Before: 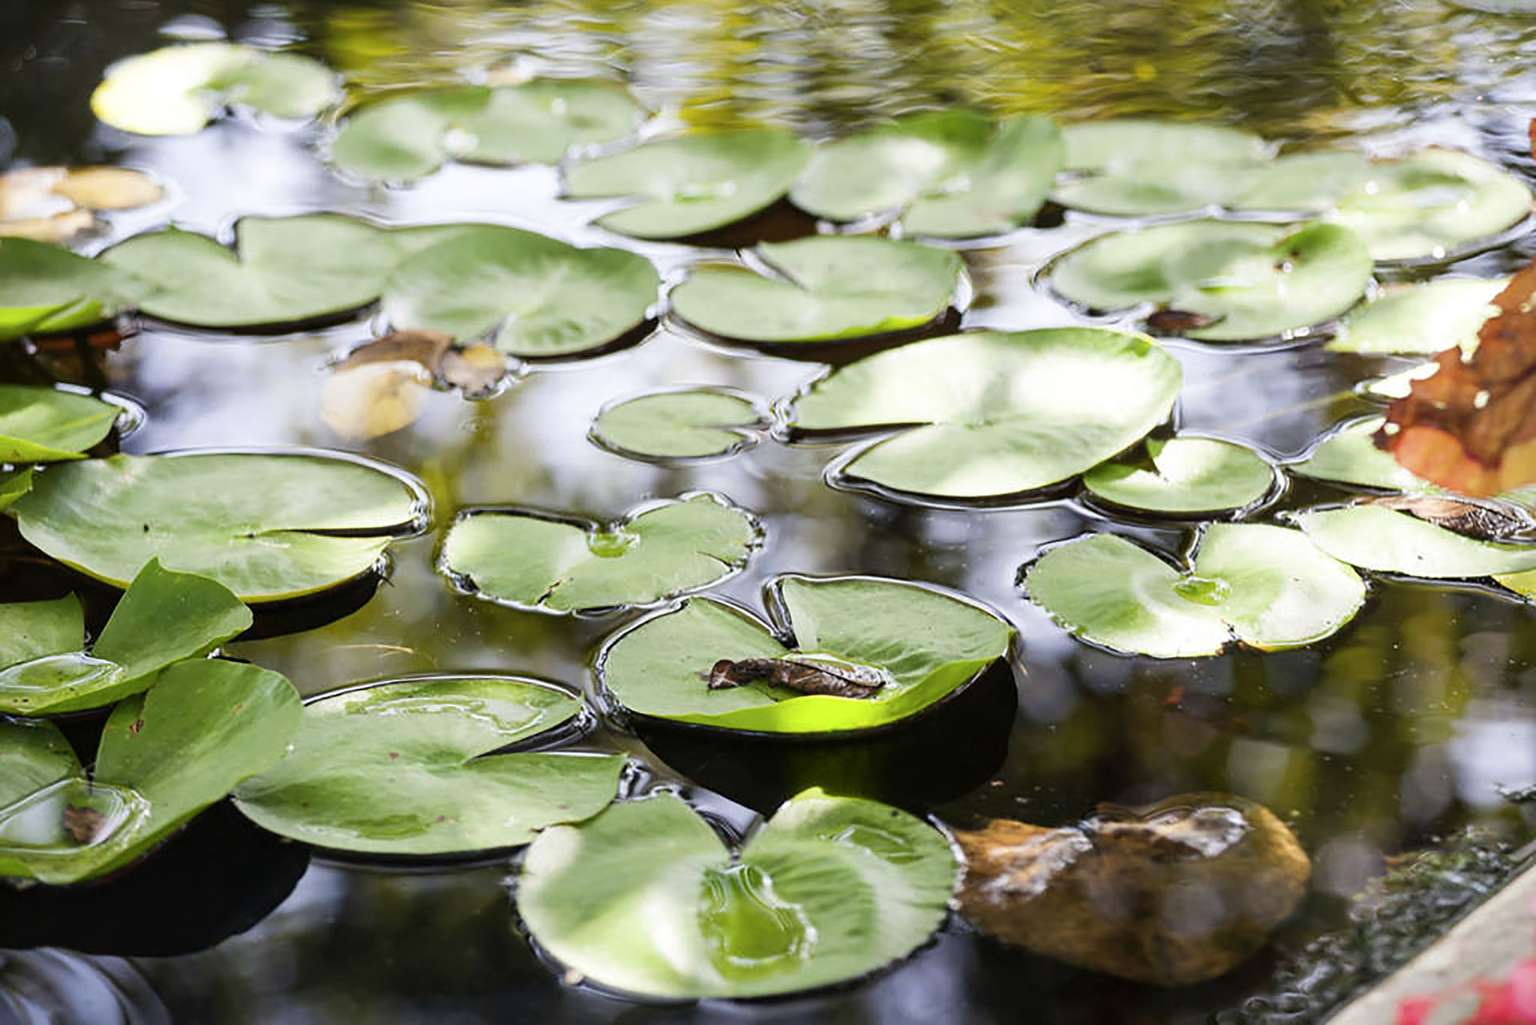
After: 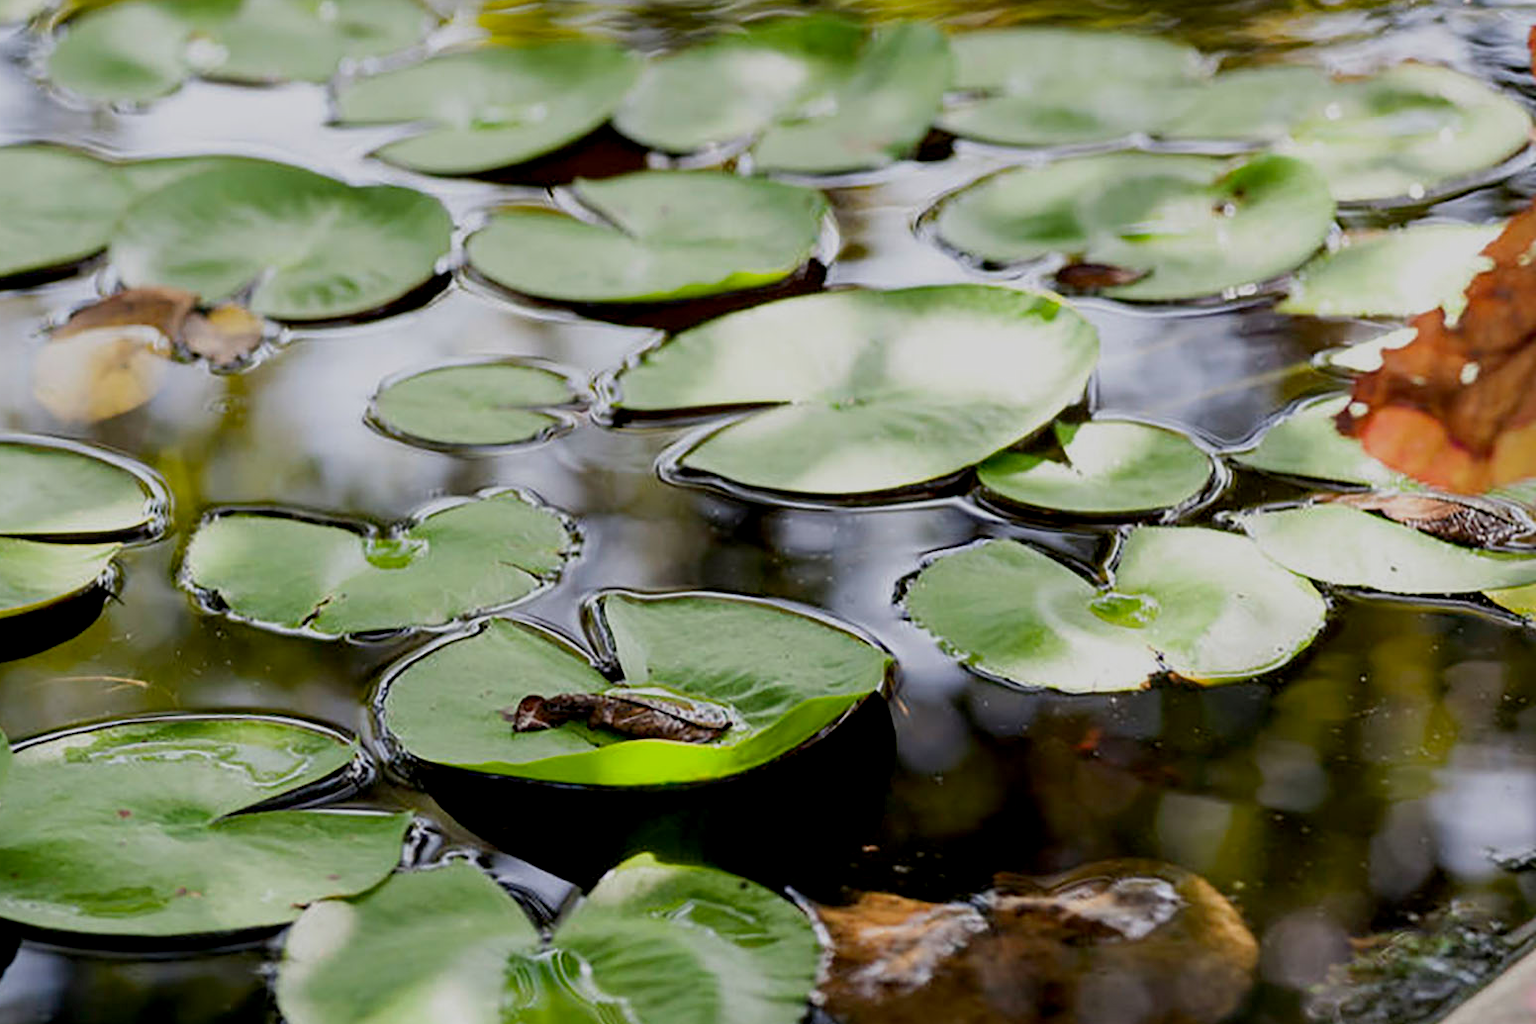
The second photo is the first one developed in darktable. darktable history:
crop: left 19.159%, top 9.58%, bottom 9.58%
exposure: black level correction 0.009, exposure -0.637 EV, compensate highlight preservation false
